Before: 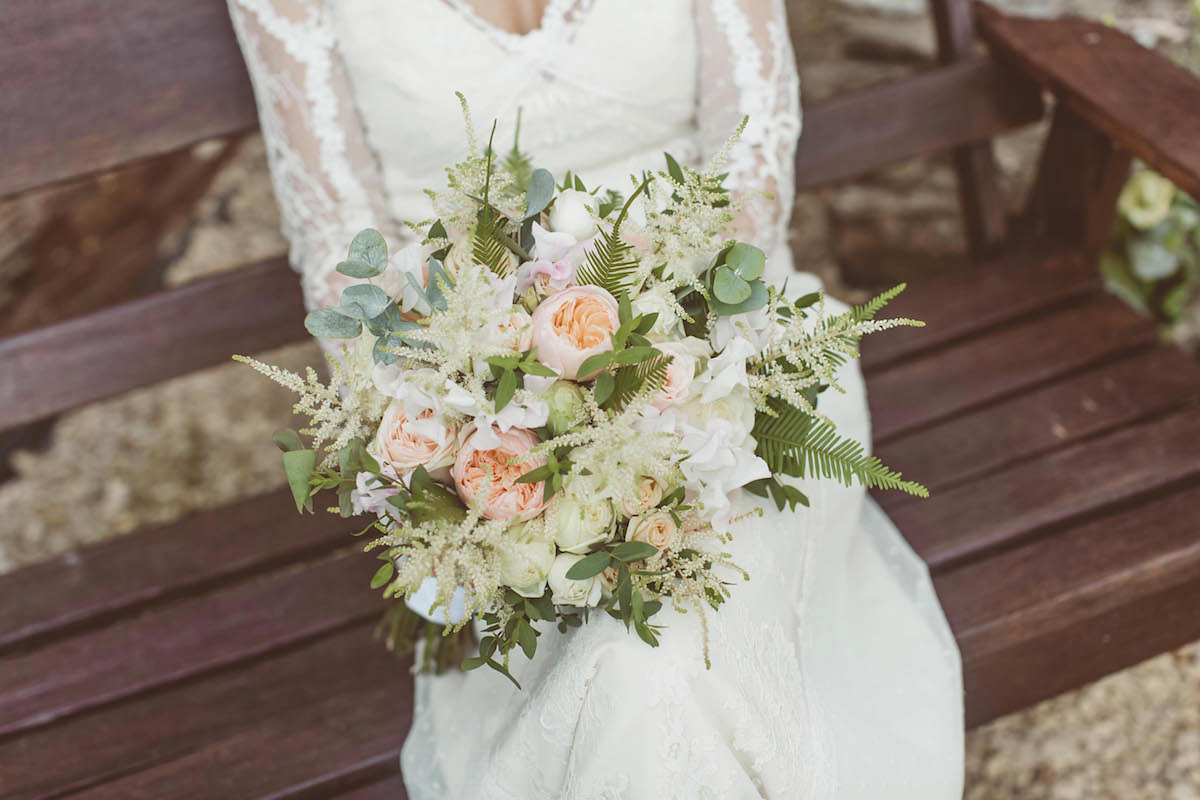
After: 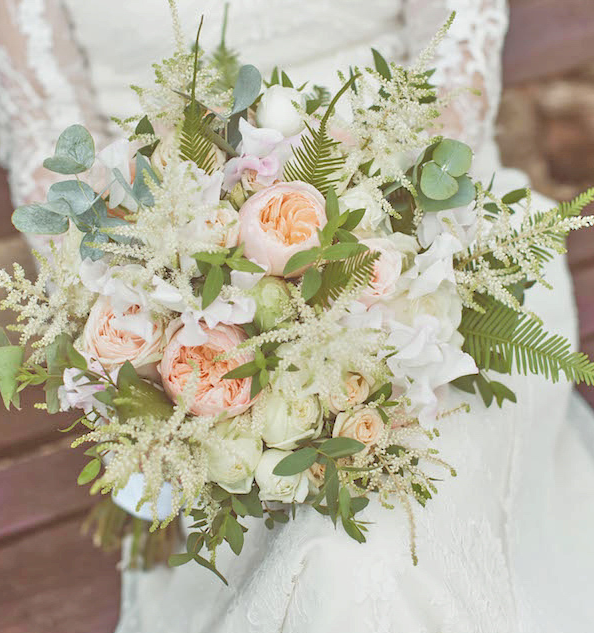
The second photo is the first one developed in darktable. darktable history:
crop and rotate: angle 0.02°, left 24.427%, top 13.066%, right 26.021%, bottom 7.67%
tone equalizer: -7 EV 0.164 EV, -6 EV 0.566 EV, -5 EV 1.19 EV, -4 EV 1.33 EV, -3 EV 1.13 EV, -2 EV 0.6 EV, -1 EV 0.147 EV, mask exposure compensation -0.513 EV
